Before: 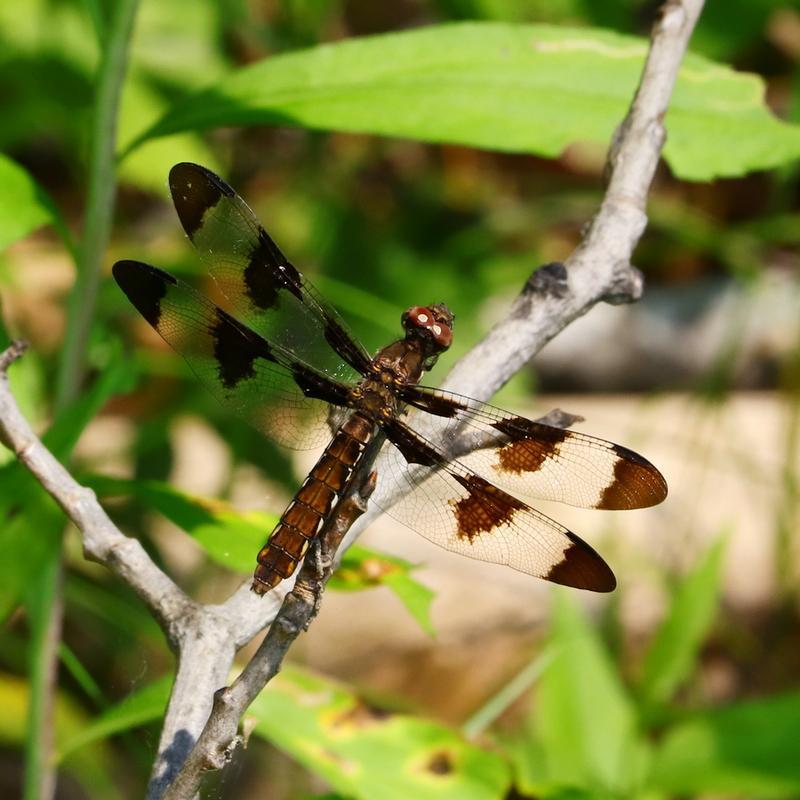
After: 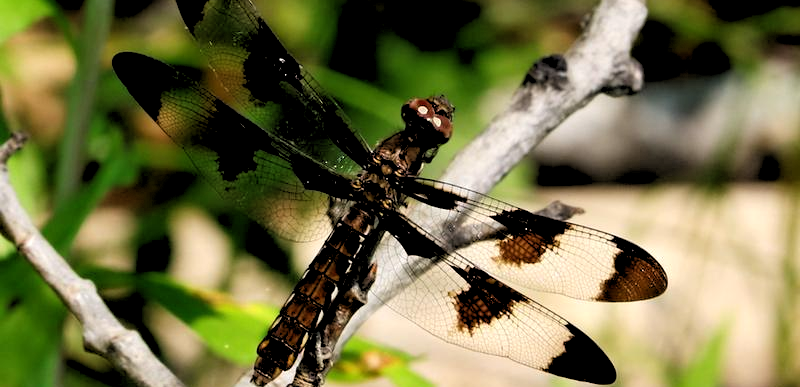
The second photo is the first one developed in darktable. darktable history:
rgb levels: levels [[0.034, 0.472, 0.904], [0, 0.5, 1], [0, 0.5, 1]]
crop and rotate: top 26.056%, bottom 25.543%
